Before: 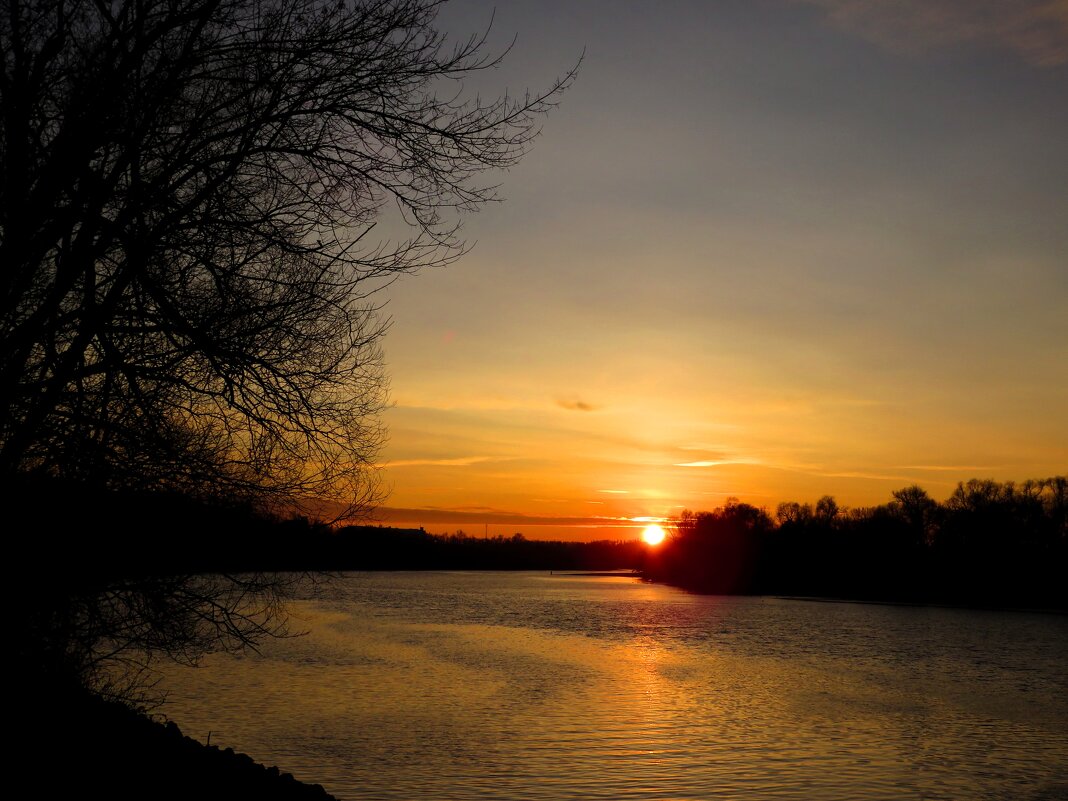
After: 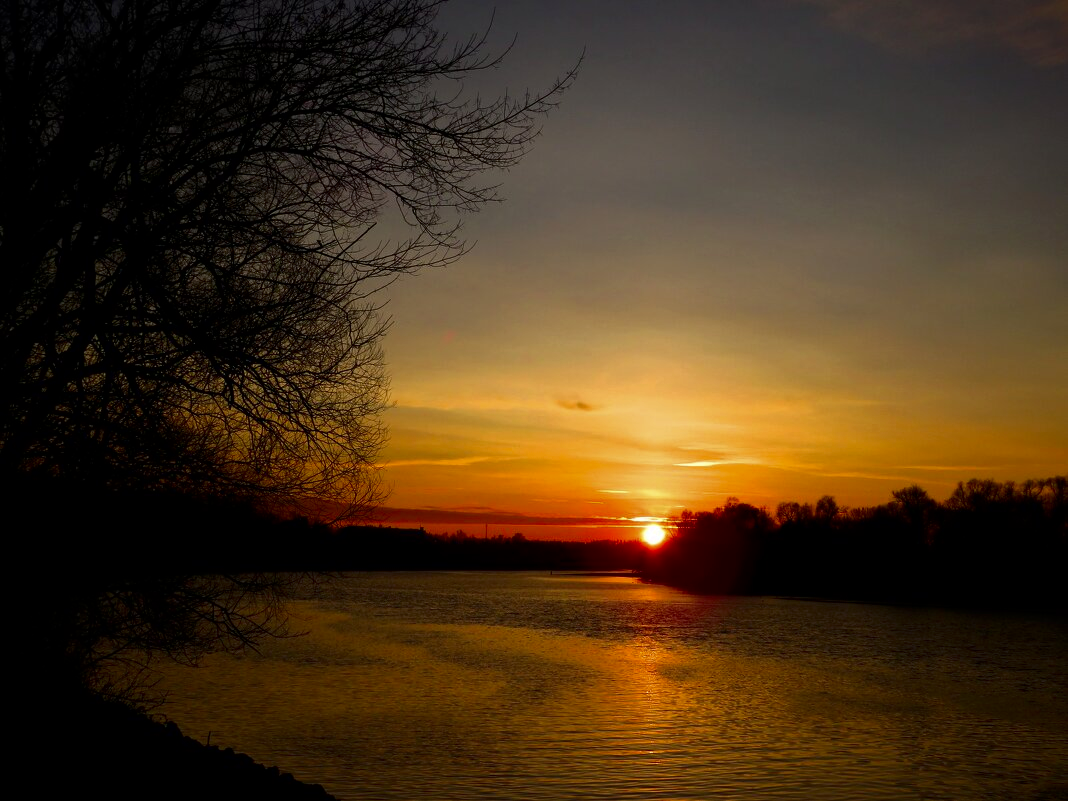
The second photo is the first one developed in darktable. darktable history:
contrast brightness saturation: brightness -0.21, saturation 0.075
